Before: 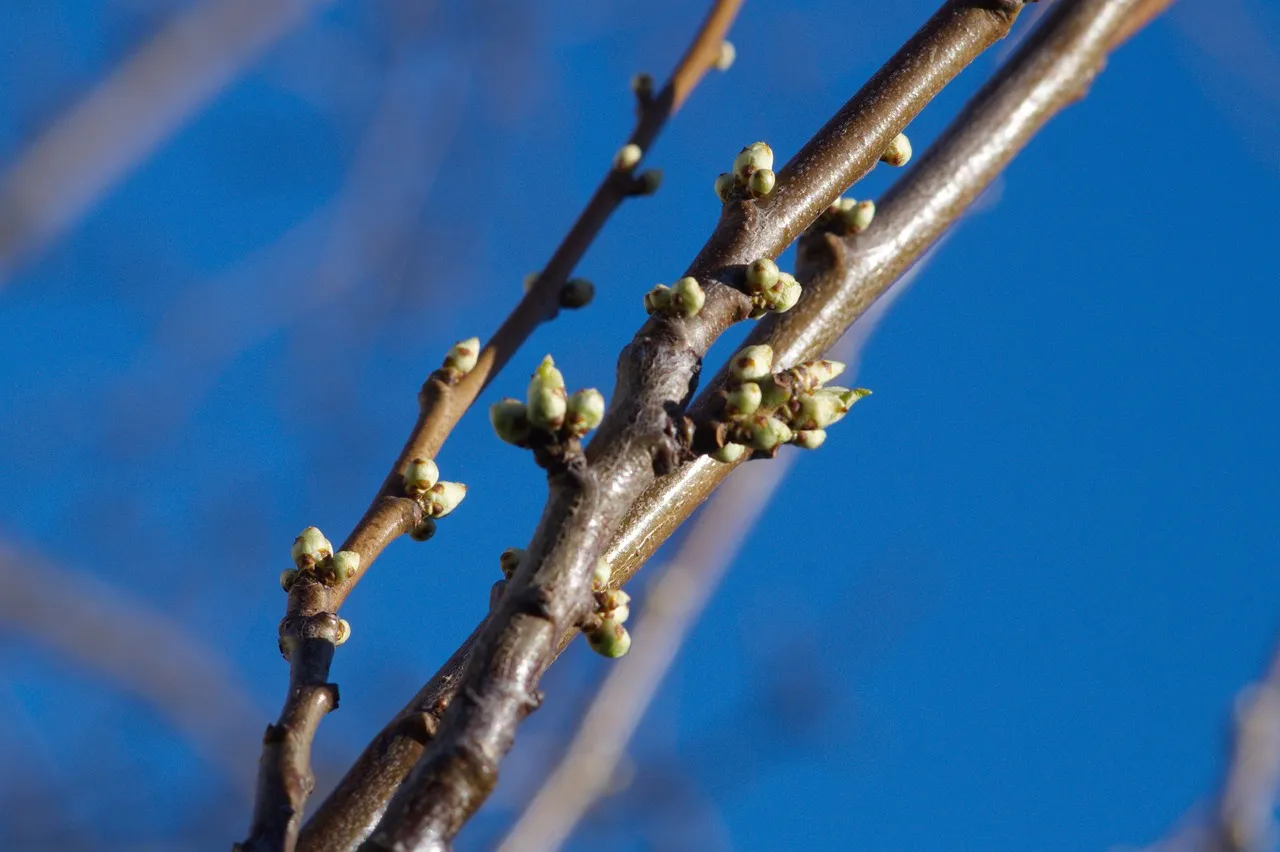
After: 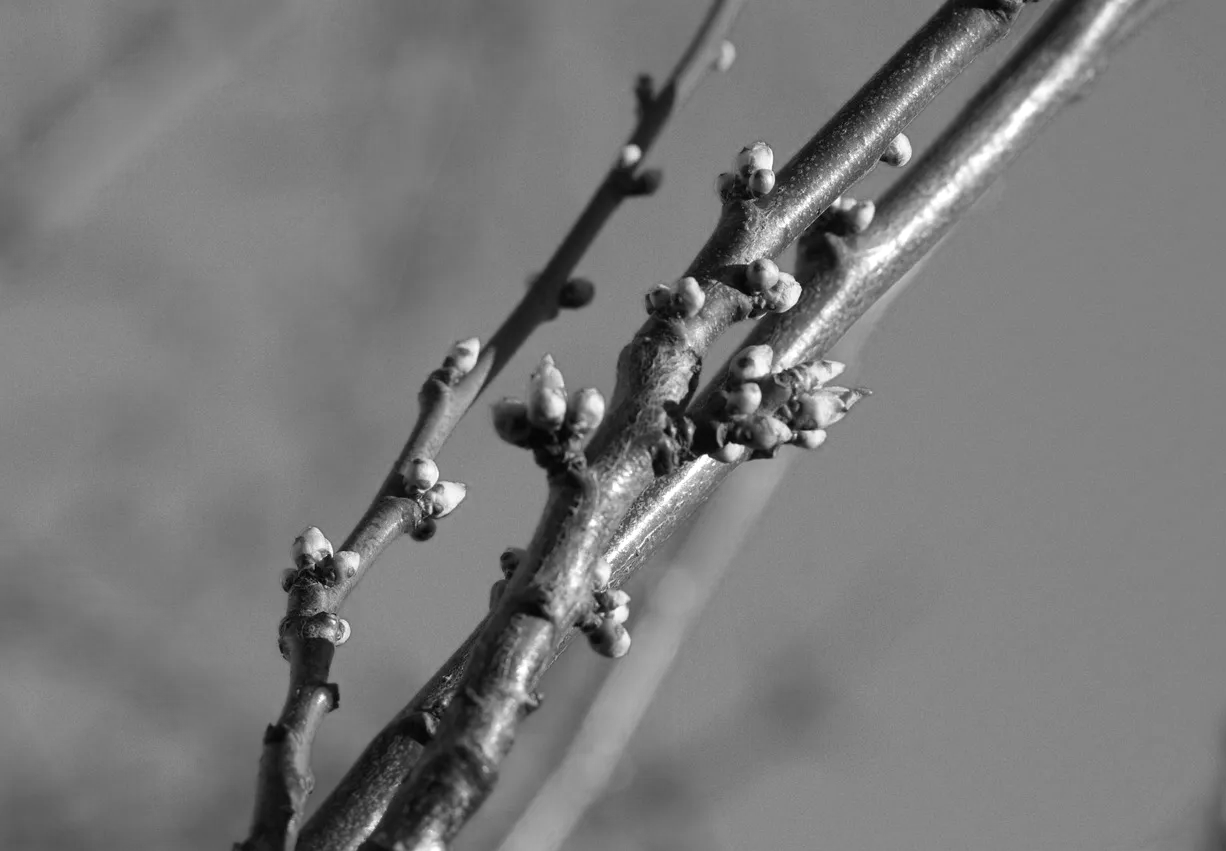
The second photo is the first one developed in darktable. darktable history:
color calibration: output gray [0.31, 0.36, 0.33, 0], illuminant custom, x 0.389, y 0.387, temperature 3819.68 K
crop: right 4.153%, bottom 0.047%
